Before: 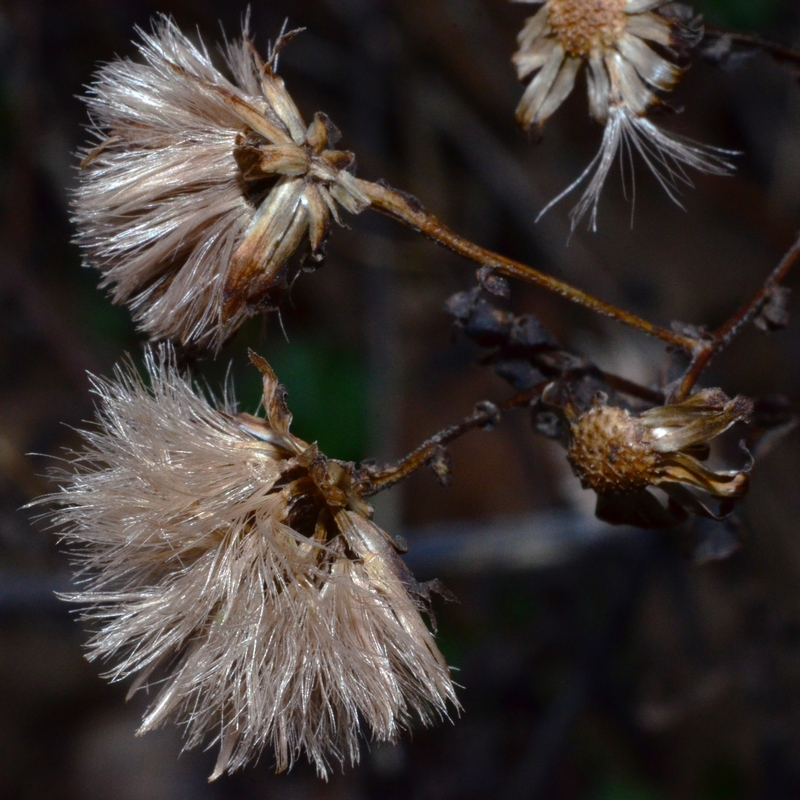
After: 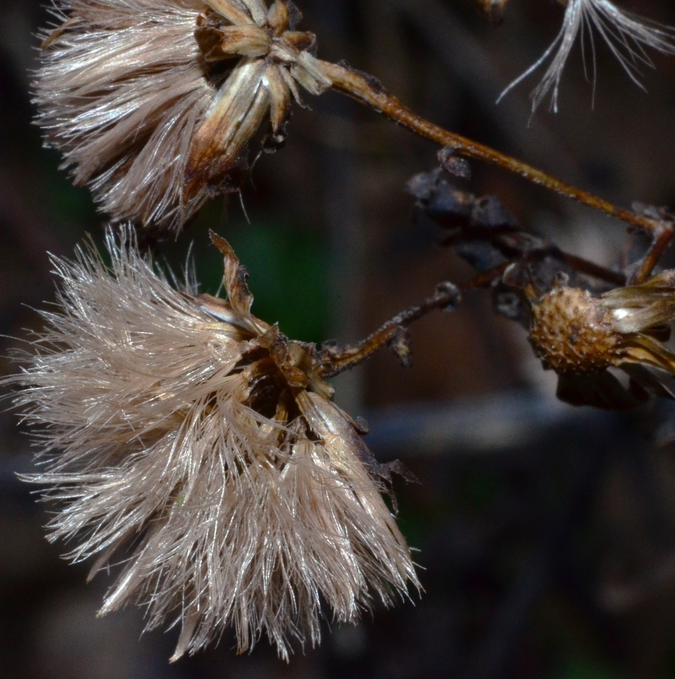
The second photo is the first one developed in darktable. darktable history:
crop and rotate: left 4.932%, top 15.111%, right 10.68%
